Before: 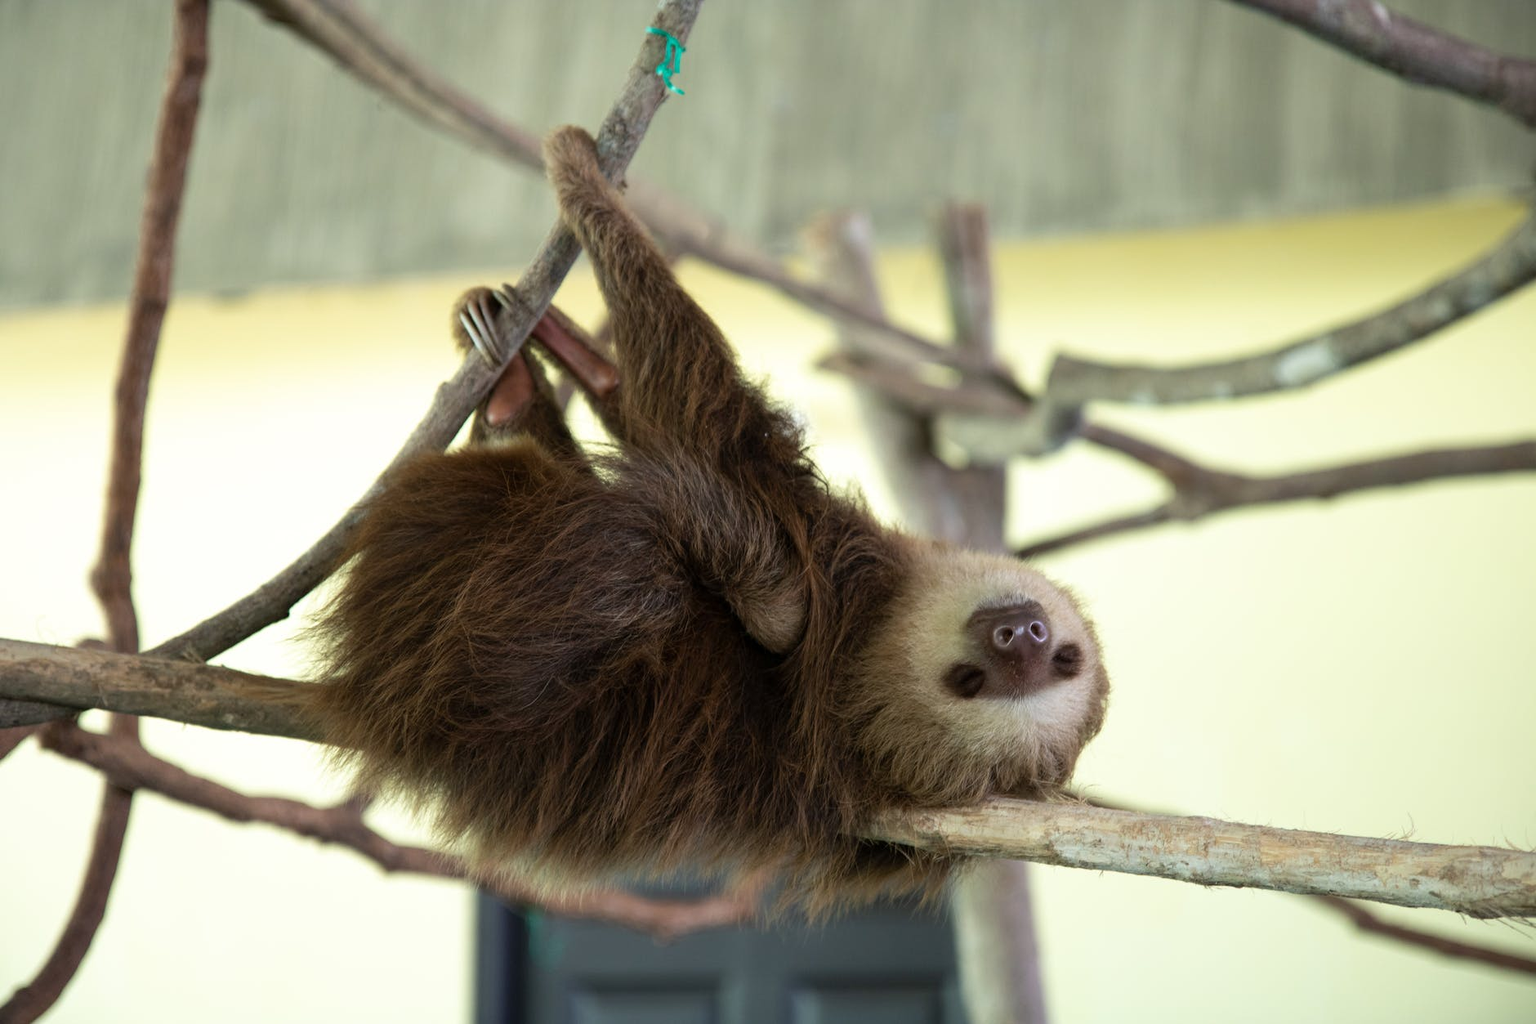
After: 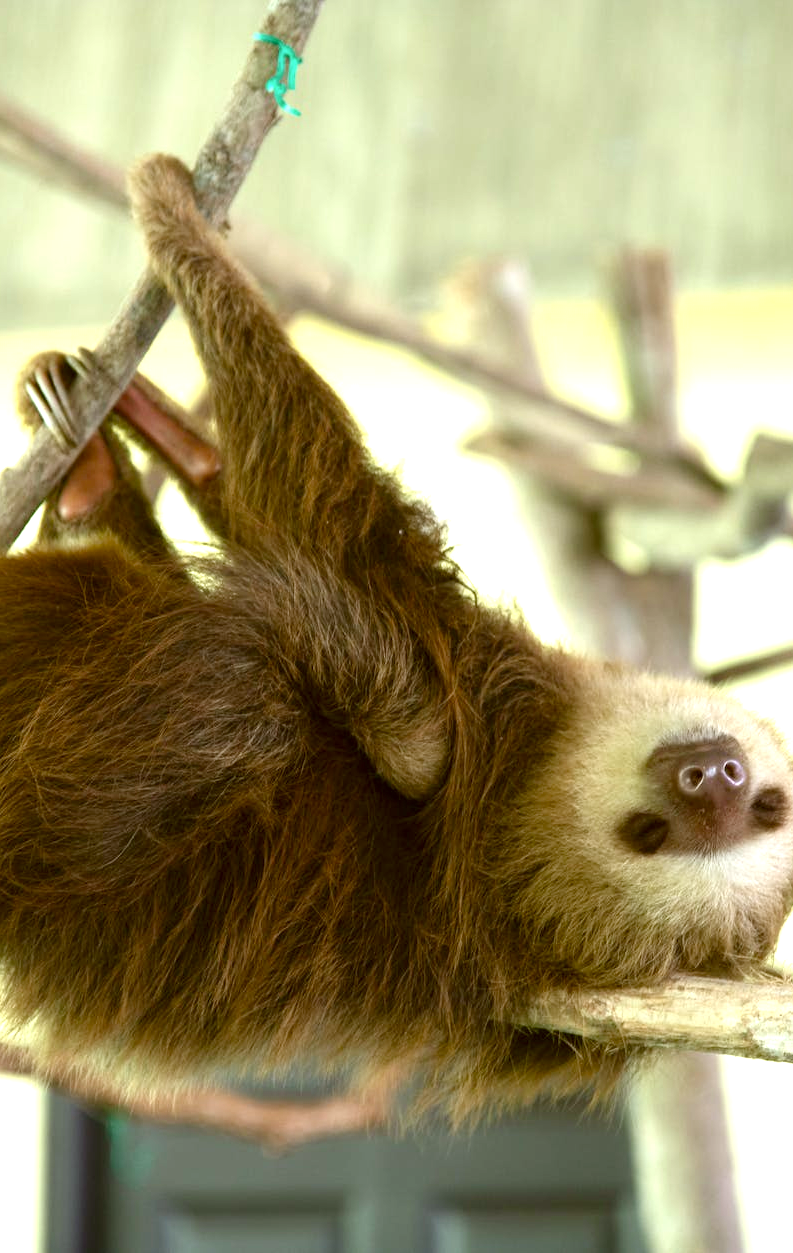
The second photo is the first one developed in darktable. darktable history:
exposure: black level correction 0, exposure 0.95 EV, compensate exposure bias true, compensate highlight preservation false
color balance rgb: perceptual saturation grading › global saturation 20%, perceptual saturation grading › highlights -25%, perceptual saturation grading › shadows 25%
color correction: highlights a* -1.43, highlights b* 10.12, shadows a* 0.395, shadows b* 19.35
white balance: red 0.983, blue 1.036
crop: left 28.583%, right 29.231%
